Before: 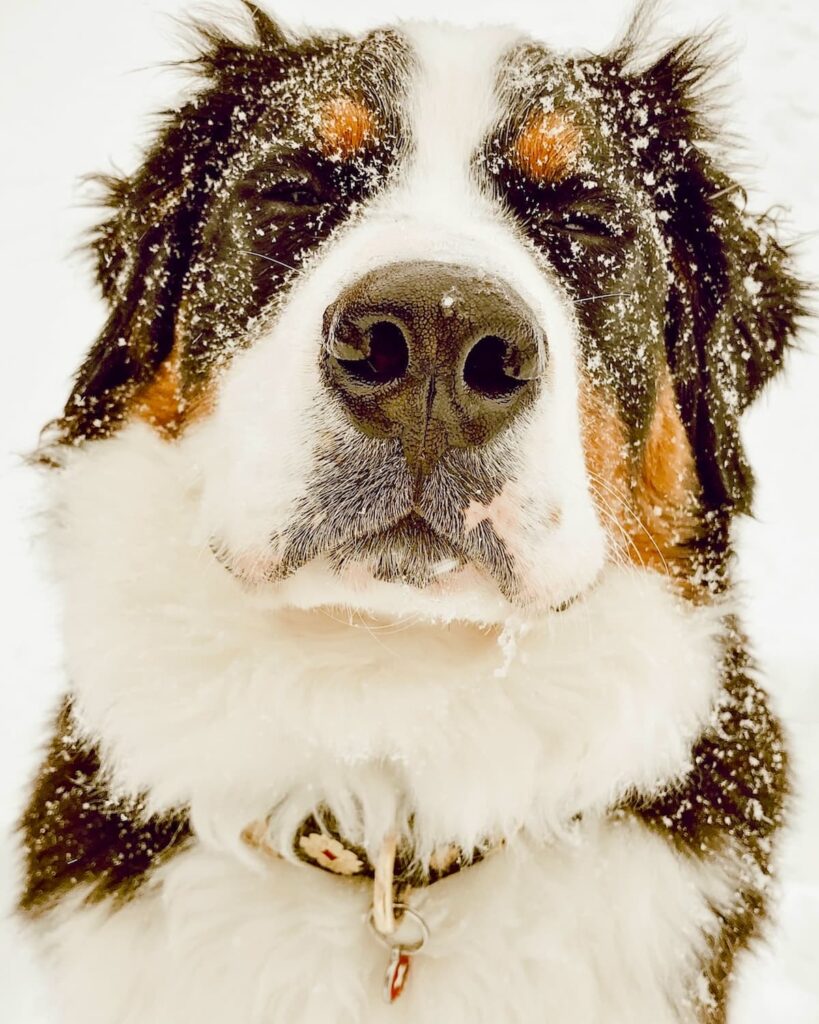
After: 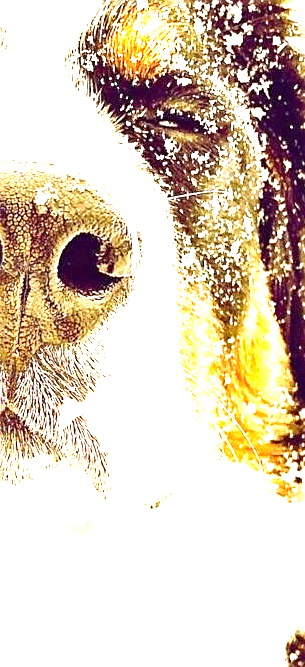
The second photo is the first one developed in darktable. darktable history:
sharpen: on, module defaults
exposure: exposure 2.279 EV, compensate highlight preservation false
crop and rotate: left 49.604%, top 10.098%, right 13.119%, bottom 24.735%
color correction: highlights b* 0.056
